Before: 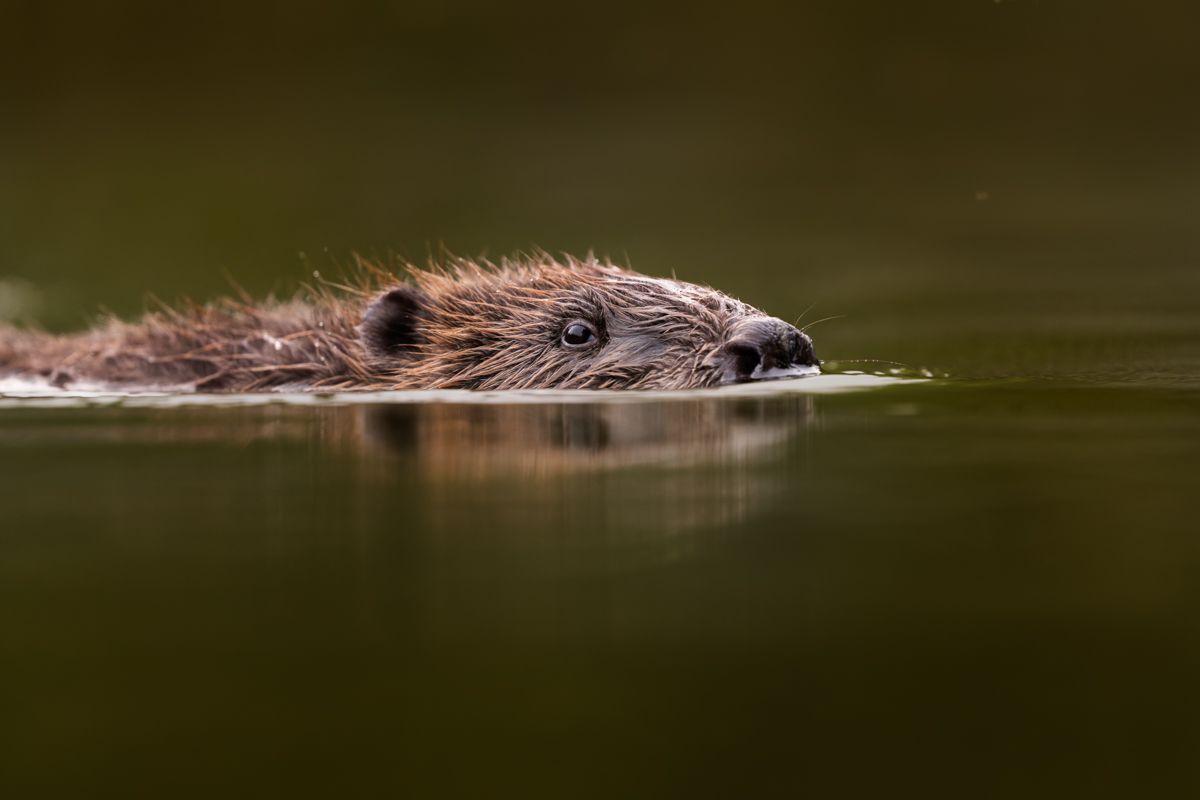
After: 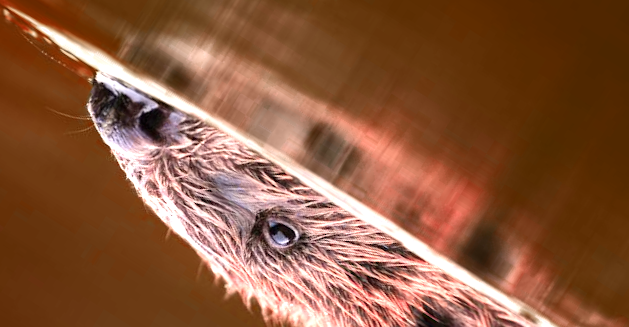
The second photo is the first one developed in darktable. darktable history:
color balance rgb: highlights gain › luminance 14.994%, perceptual saturation grading › global saturation 19.871%, global vibrance 19.595%
crop and rotate: angle 147.67°, left 9.187%, top 15.676%, right 4.392%, bottom 16.907%
exposure: black level correction 0, exposure 0.892 EV, compensate highlight preservation false
contrast brightness saturation: contrast 0.074, brightness 0.073, saturation 0.182
color zones: curves: ch0 [(0.006, 0.385) (0.143, 0.563) (0.243, 0.321) (0.352, 0.464) (0.516, 0.456) (0.625, 0.5) (0.75, 0.5) (0.875, 0.5)]; ch1 [(0, 0.5) (0.134, 0.504) (0.246, 0.463) (0.421, 0.515) (0.5, 0.56) (0.625, 0.5) (0.75, 0.5) (0.875, 0.5)]; ch2 [(0, 0.5) (0.131, 0.426) (0.307, 0.289) (0.38, 0.188) (0.513, 0.216) (0.625, 0.548) (0.75, 0.468) (0.838, 0.396) (0.971, 0.311)]
